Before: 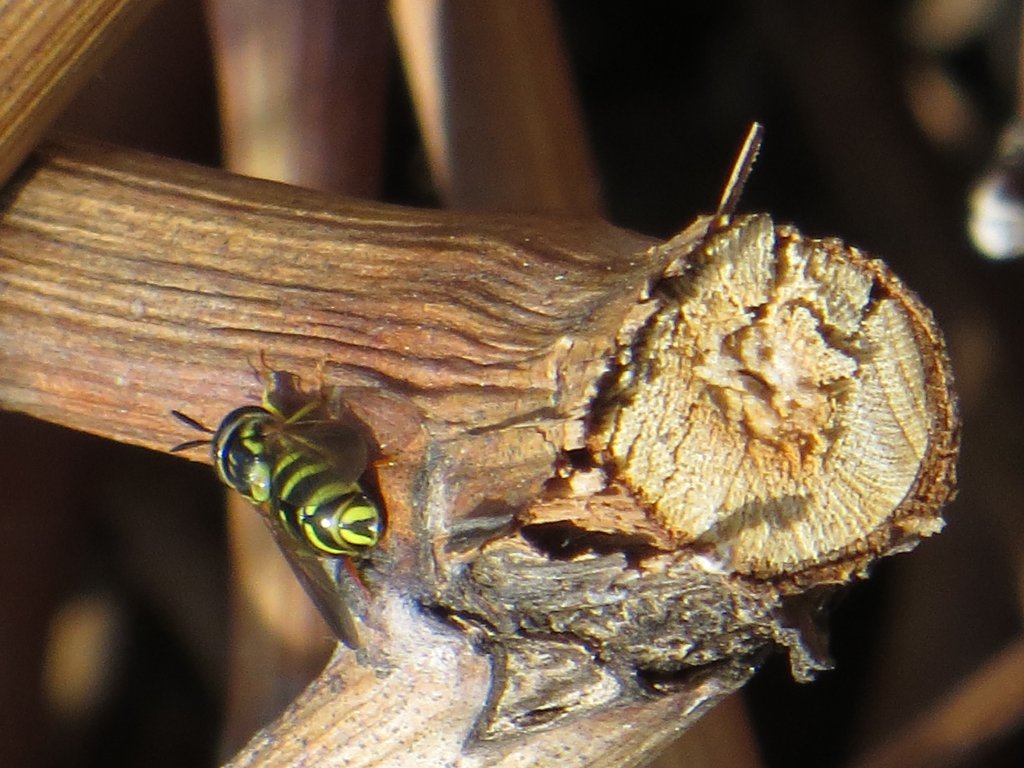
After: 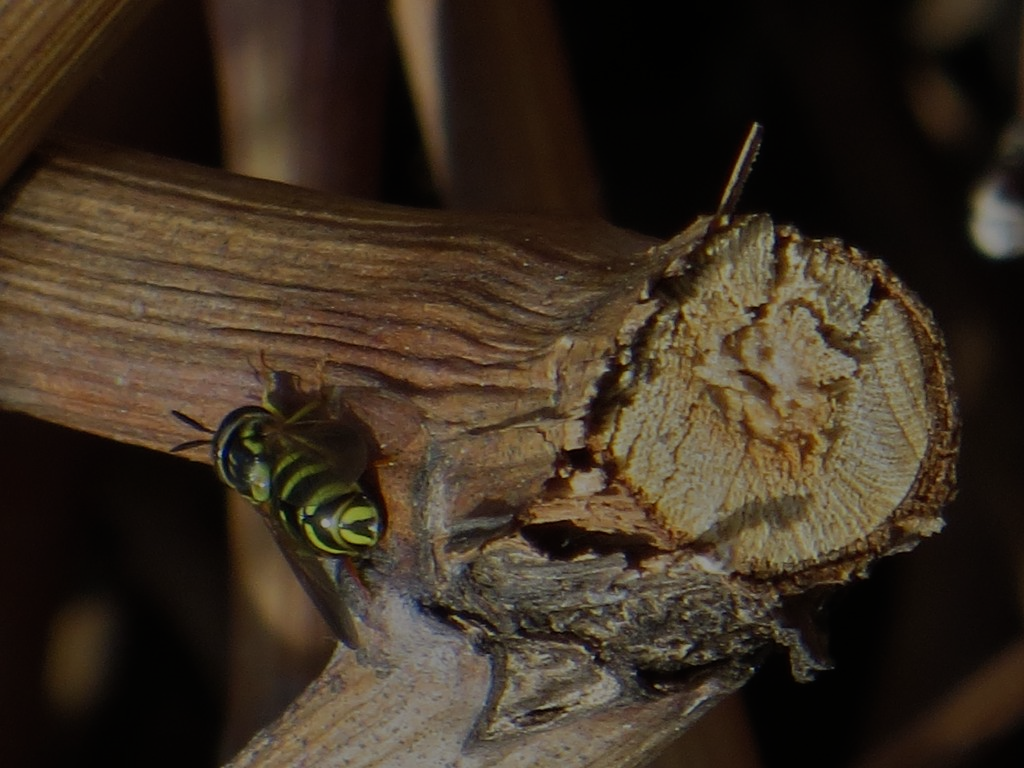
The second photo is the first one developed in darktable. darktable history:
tone equalizer: -8 EV -1.99 EV, -7 EV -1.98 EV, -6 EV -1.97 EV, -5 EV -1.99 EV, -4 EV -1.99 EV, -3 EV -1.97 EV, -2 EV -1.99 EV, -1 EV -1.62 EV, +0 EV -1.98 EV
